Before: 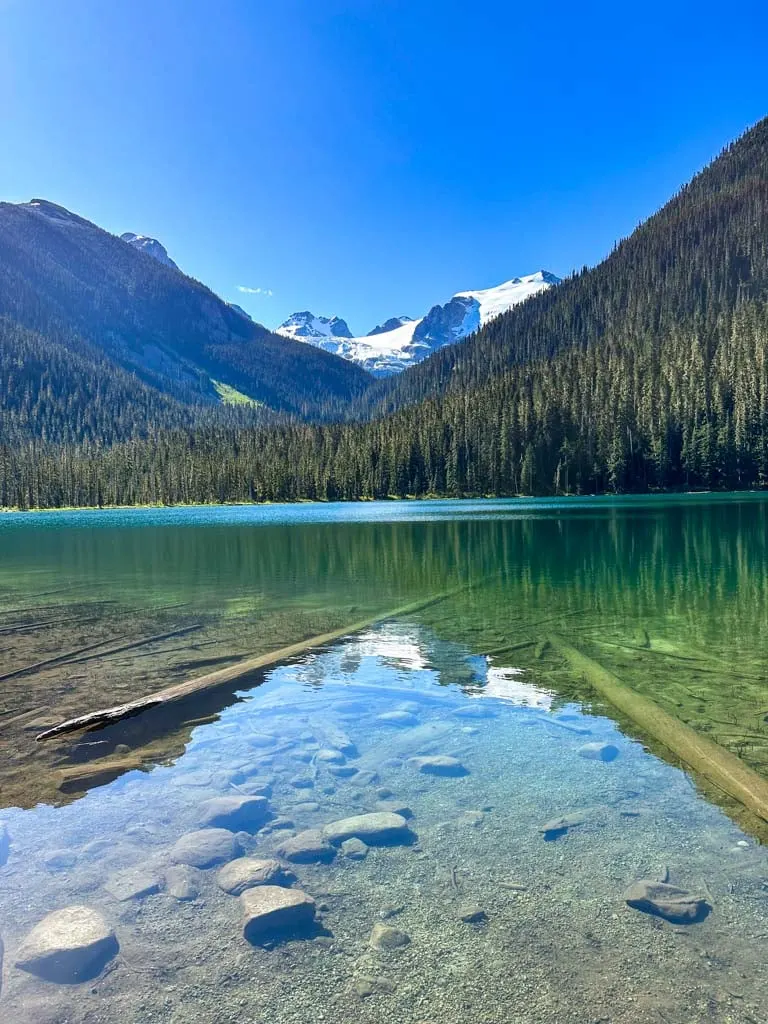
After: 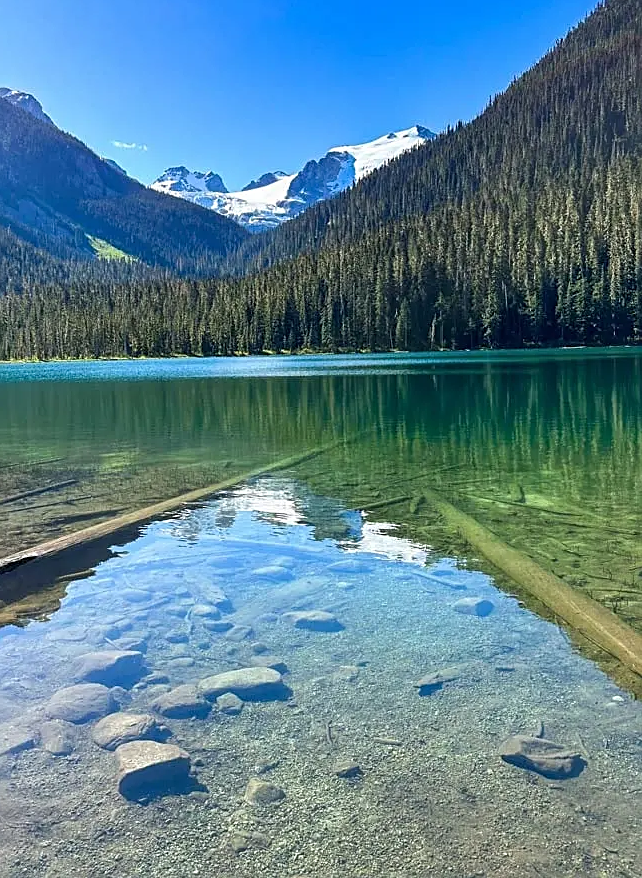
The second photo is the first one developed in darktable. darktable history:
crop: left 16.382%, top 14.248%
sharpen: on, module defaults
